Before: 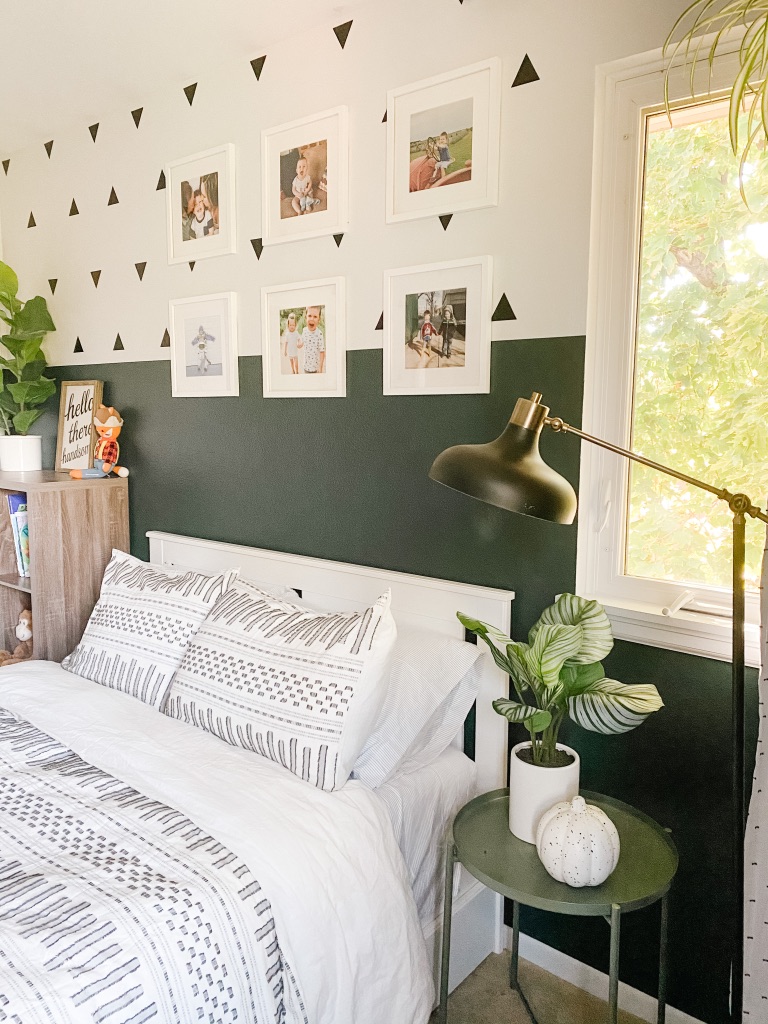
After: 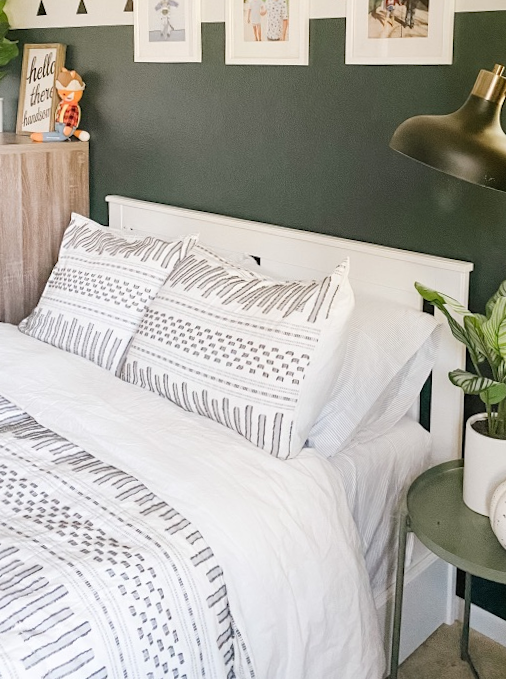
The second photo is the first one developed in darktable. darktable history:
crop and rotate: angle -1.12°, left 4.059%, top 31.899%, right 28.344%
